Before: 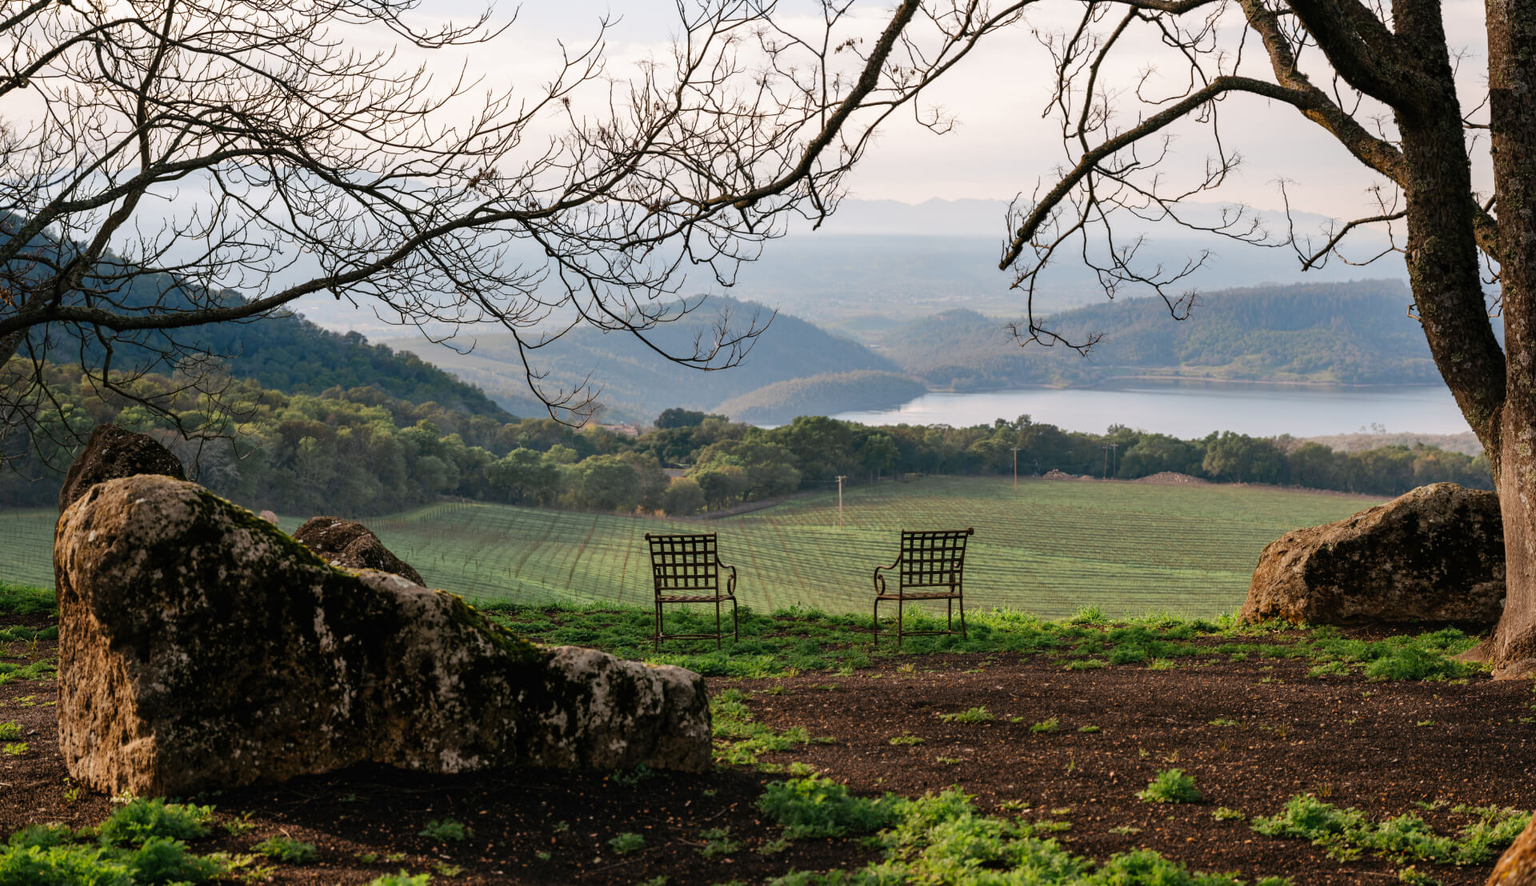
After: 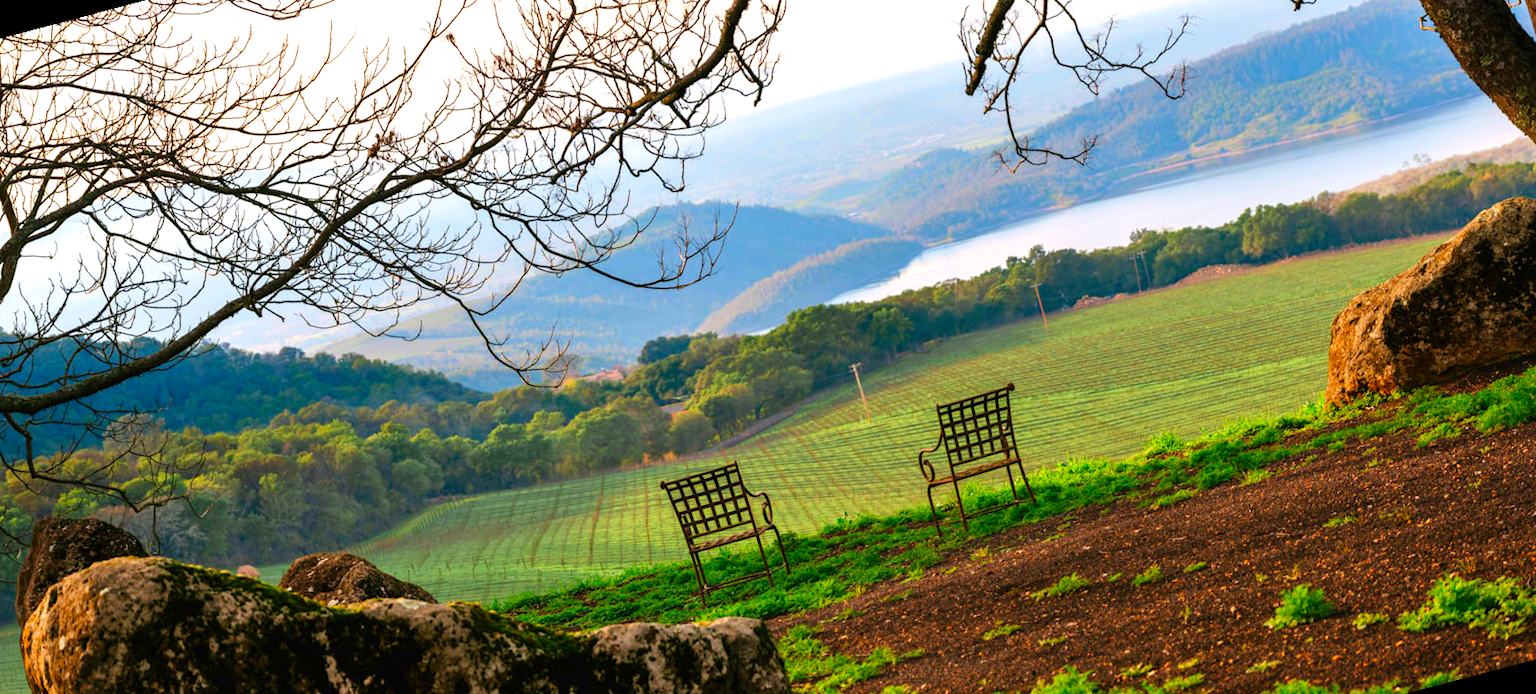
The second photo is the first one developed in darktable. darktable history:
exposure: exposure 0.6 EV, compensate highlight preservation false
rotate and perspective: rotation -14.8°, crop left 0.1, crop right 0.903, crop top 0.25, crop bottom 0.748
color correction: saturation 1.8
velvia: on, module defaults
